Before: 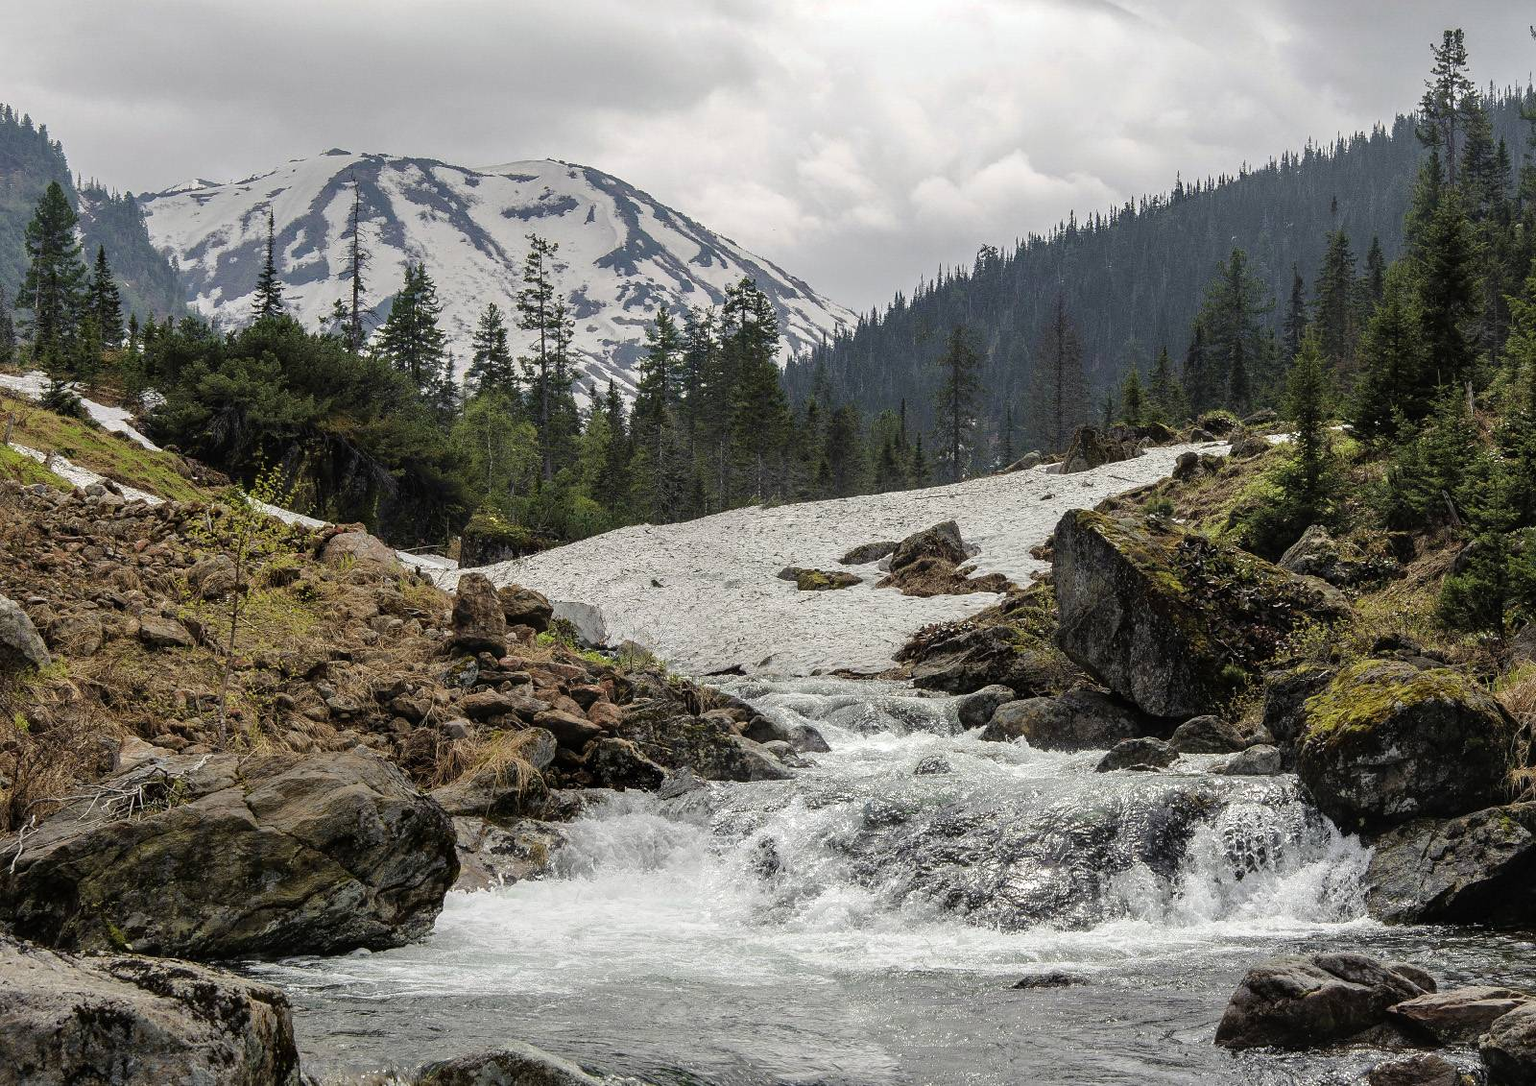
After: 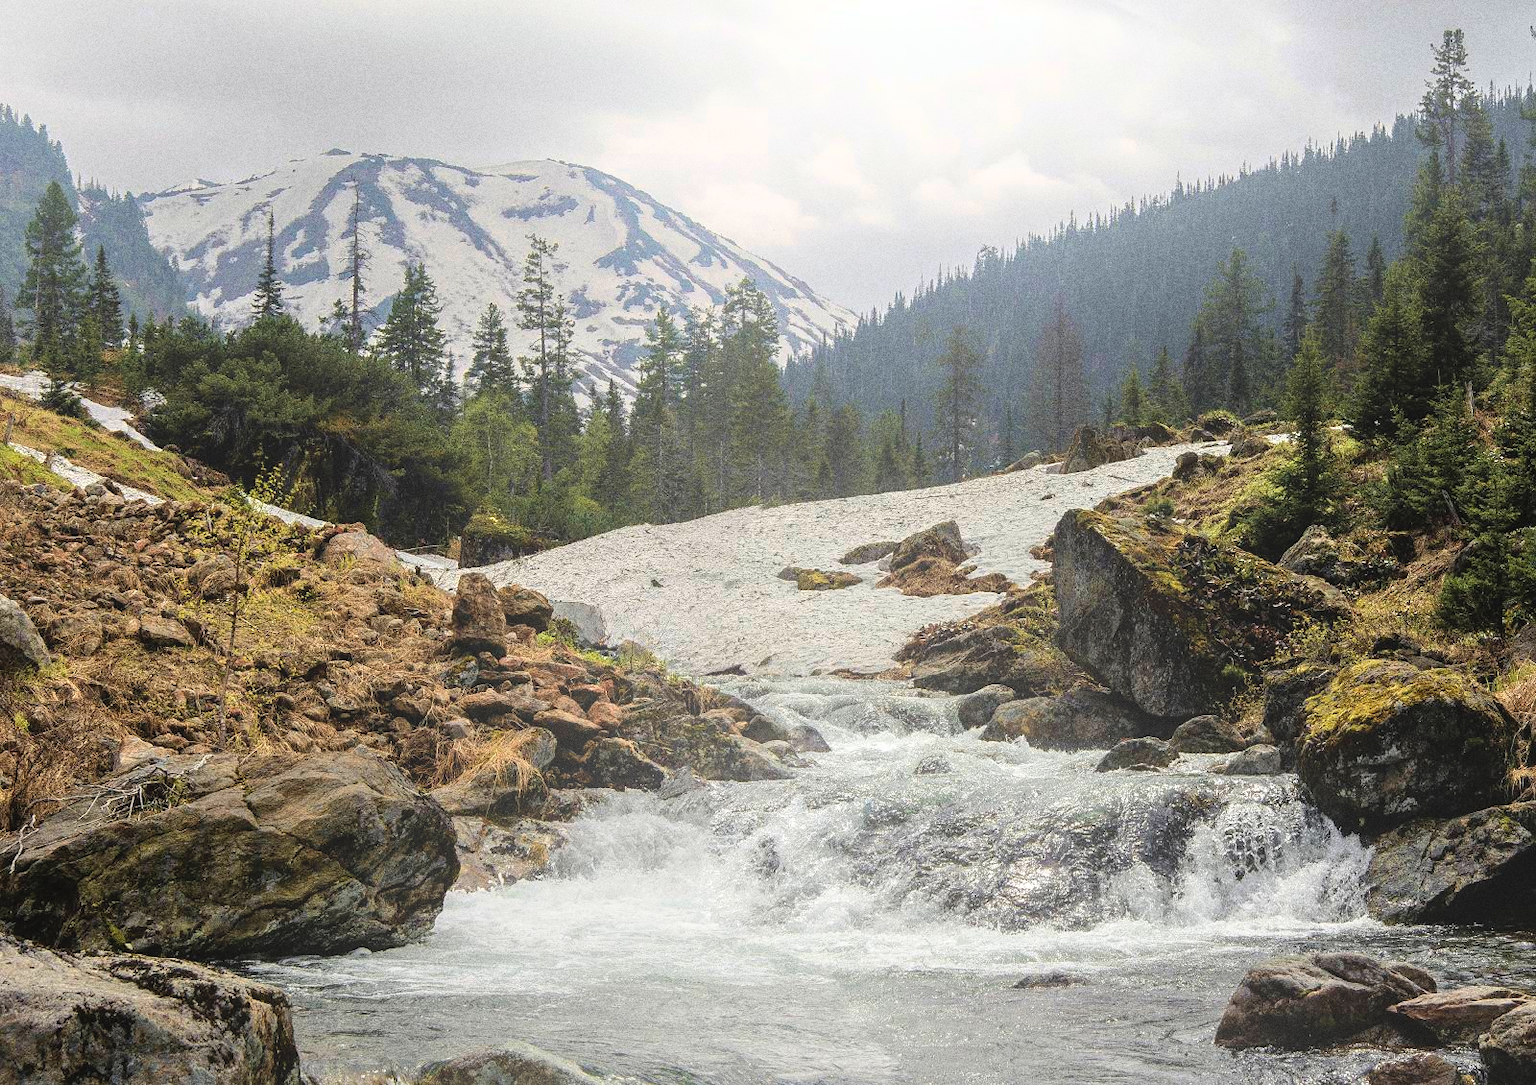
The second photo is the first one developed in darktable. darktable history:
color zones: curves: ch0 [(0.018, 0.548) (0.197, 0.654) (0.425, 0.447) (0.605, 0.658) (0.732, 0.579)]; ch1 [(0.105, 0.531) (0.224, 0.531) (0.386, 0.39) (0.618, 0.456) (0.732, 0.456) (0.956, 0.421)]; ch2 [(0.039, 0.583) (0.215, 0.465) (0.399, 0.544) (0.465, 0.548) (0.614, 0.447) (0.724, 0.43) (0.882, 0.623) (0.956, 0.632)]
color balance: output saturation 110%
velvia: on, module defaults
bloom: size 40%
grain: coarseness 0.09 ISO, strength 40%
